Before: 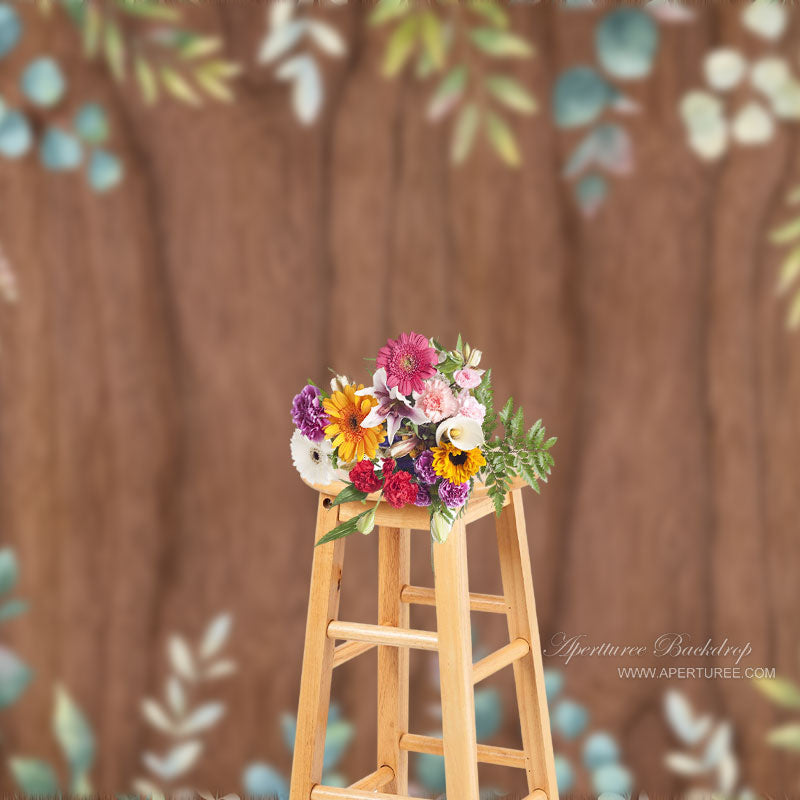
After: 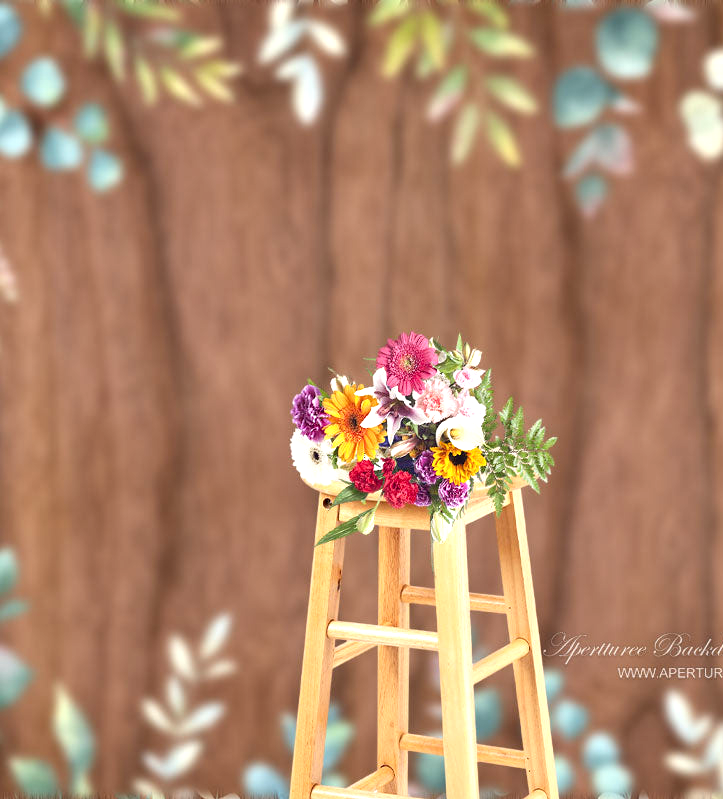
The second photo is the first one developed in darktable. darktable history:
contrast equalizer: octaves 7, y [[0.6 ×6], [0.55 ×6], [0 ×6], [0 ×6], [0 ×6]], mix 0.3
exposure: black level correction 0.001, exposure 0.5 EV, compensate exposure bias true, compensate highlight preservation false
crop: right 9.509%, bottom 0.031%
